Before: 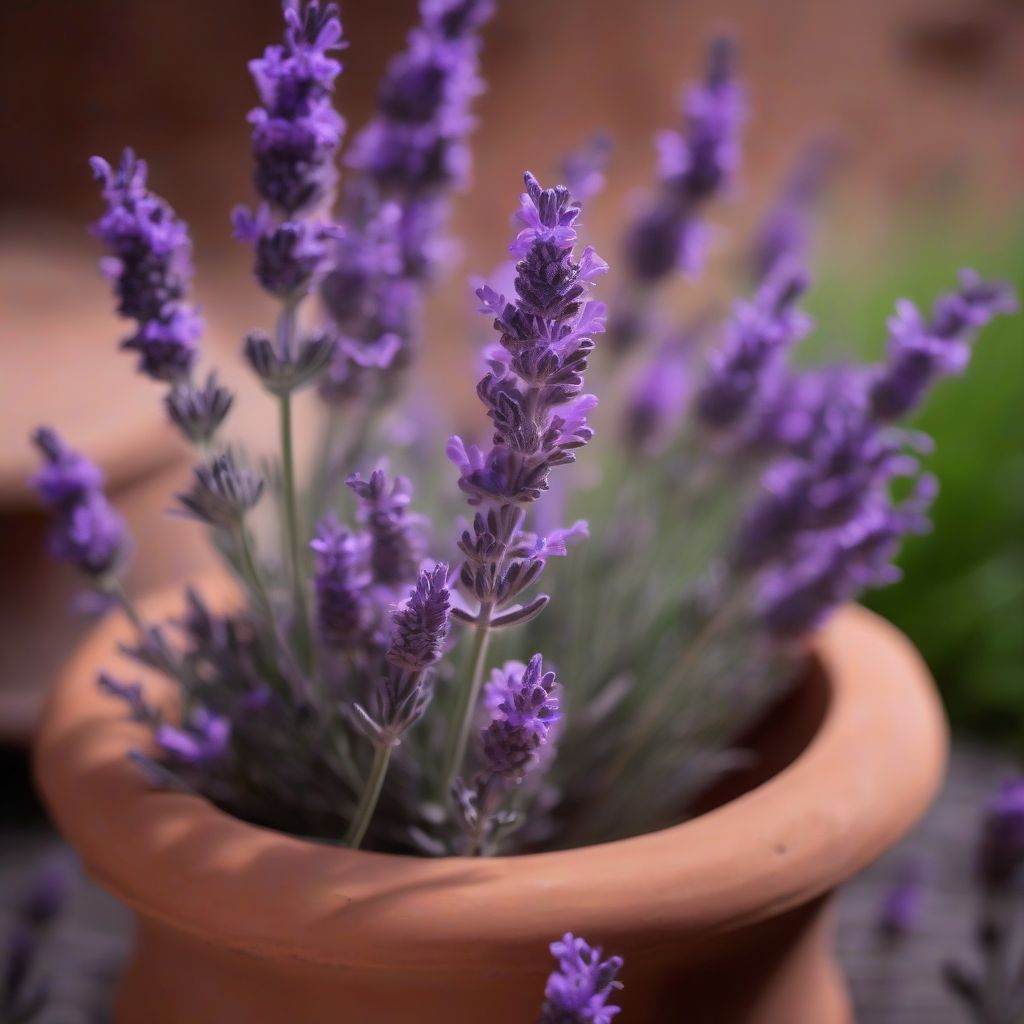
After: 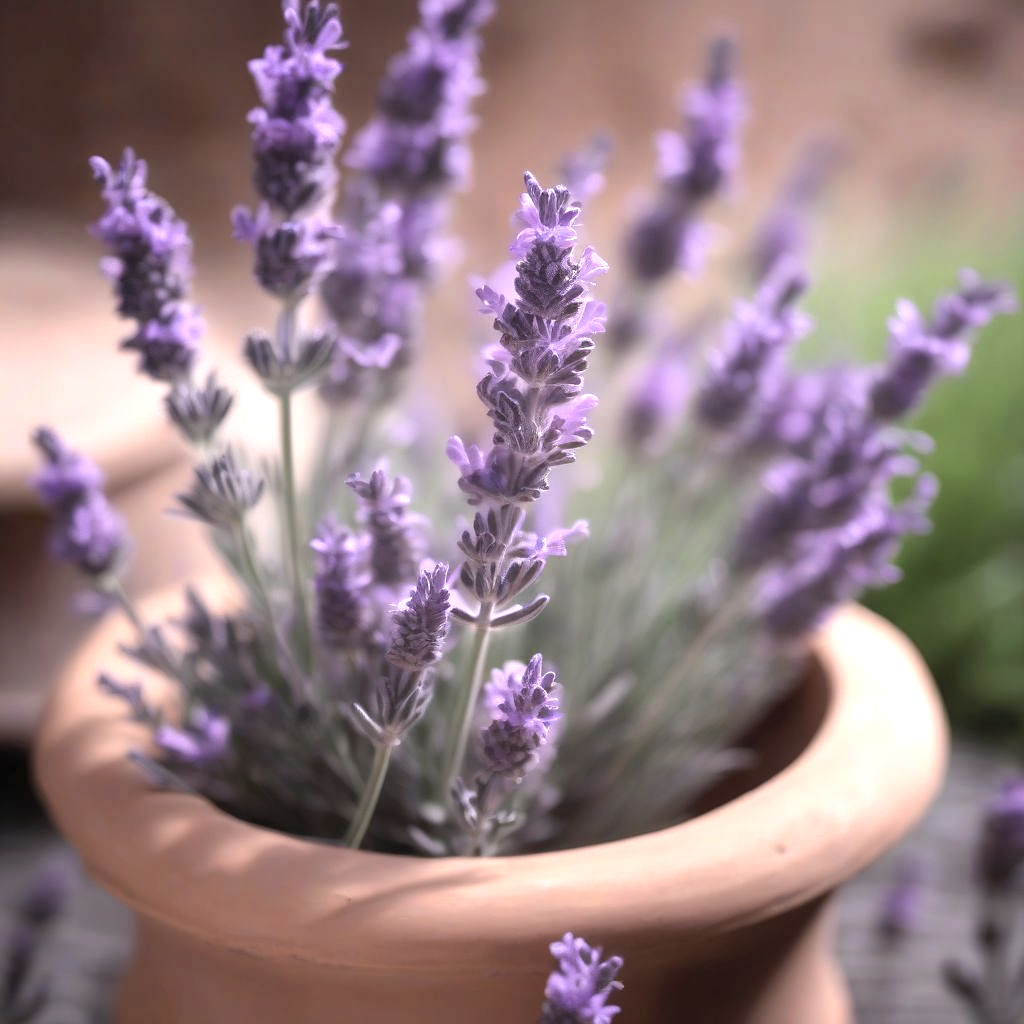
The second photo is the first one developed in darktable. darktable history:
color correction: highlights b* -0.003, saturation 0.577
base curve: curves: ch0 [(0, 0) (0.283, 0.295) (1, 1)], preserve colors none
exposure: black level correction 0, exposure 1.2 EV, compensate highlight preservation false
